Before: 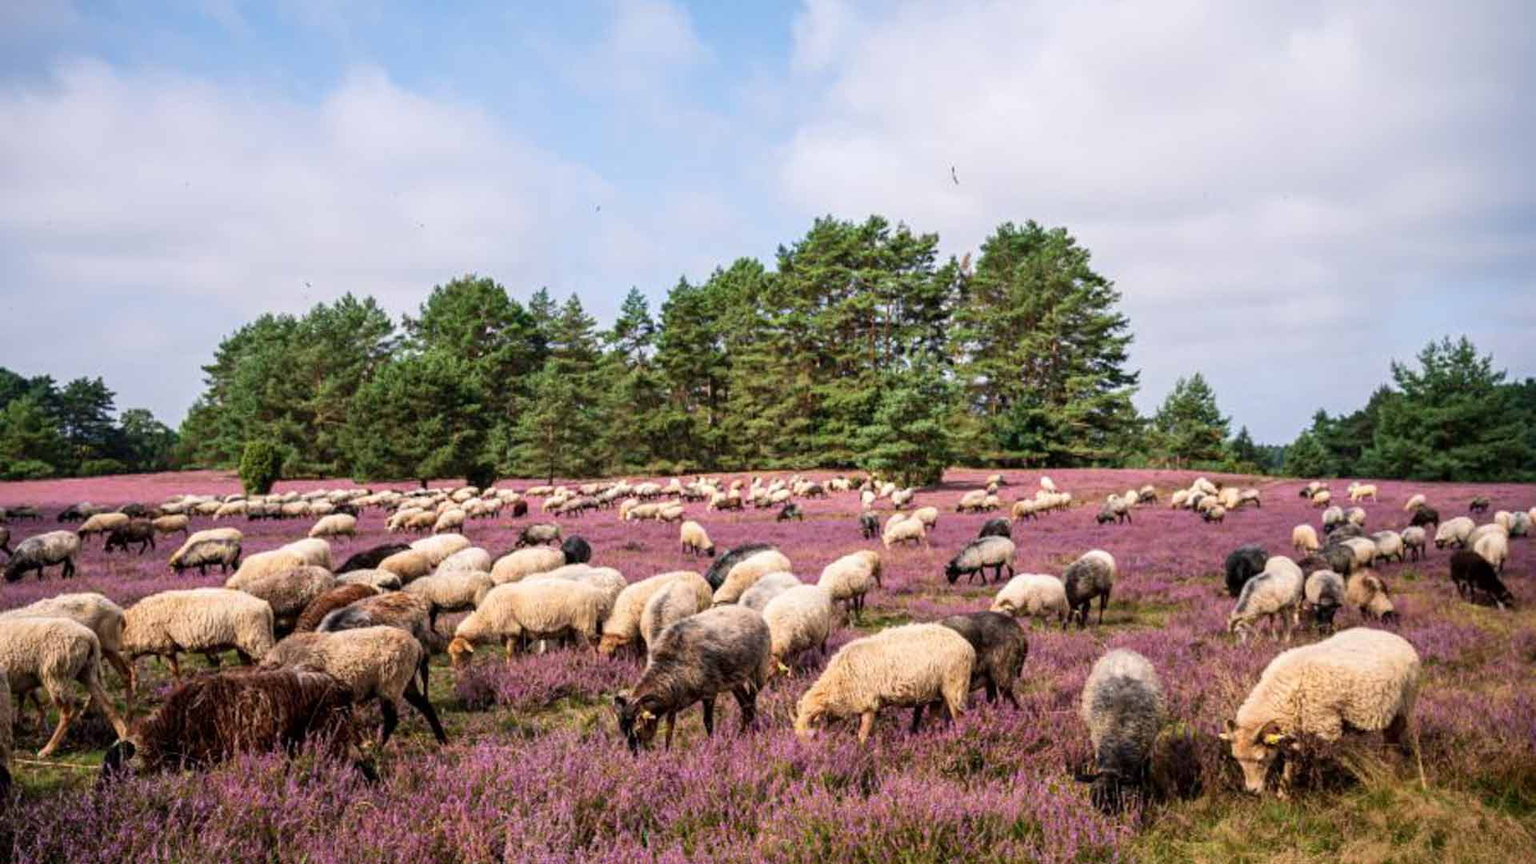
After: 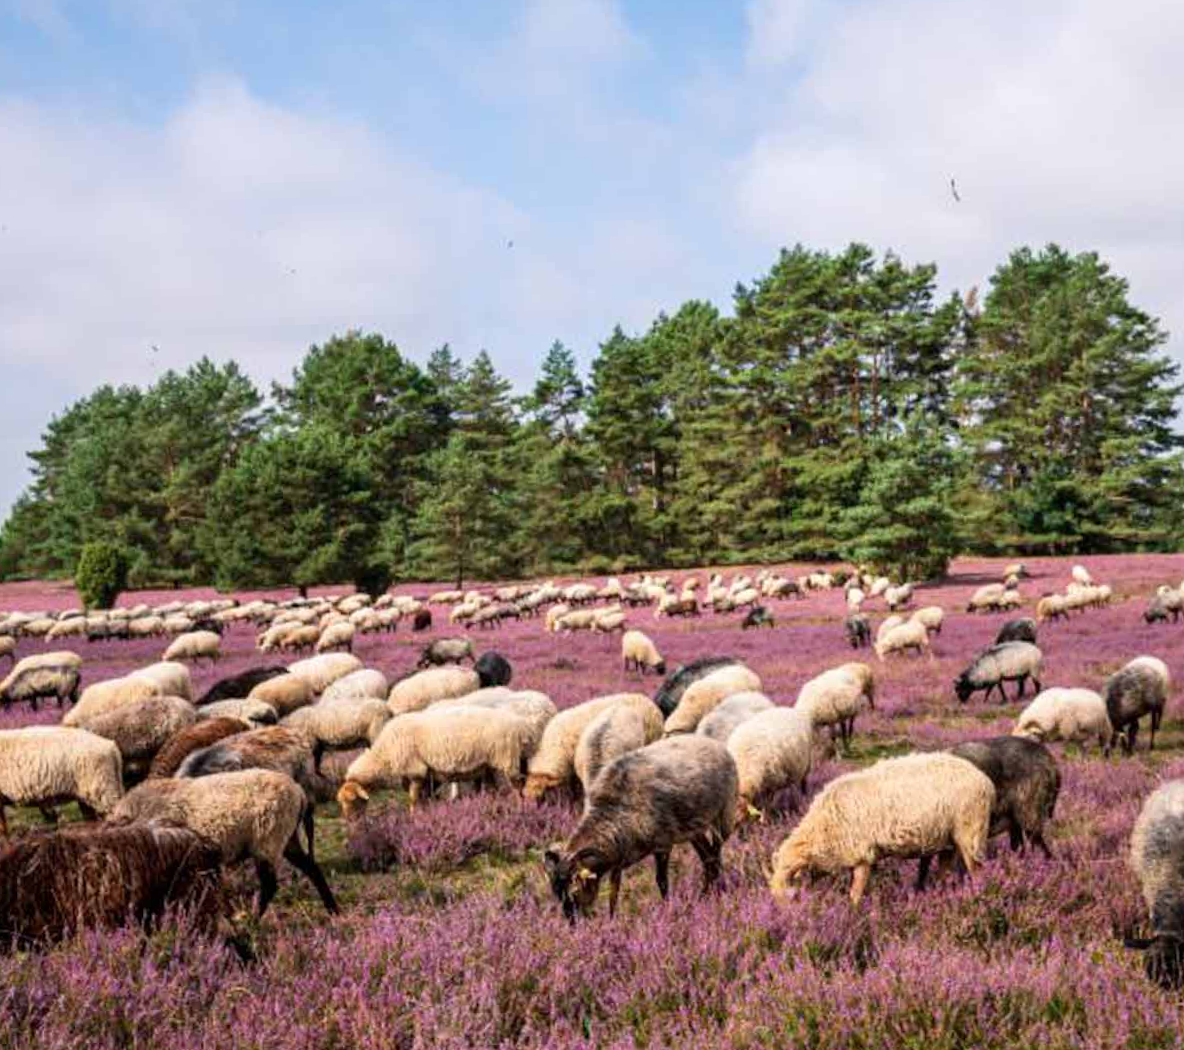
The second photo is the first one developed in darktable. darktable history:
crop: left 10.644%, right 26.528%
rotate and perspective: rotation -1.32°, lens shift (horizontal) -0.031, crop left 0.015, crop right 0.985, crop top 0.047, crop bottom 0.982
